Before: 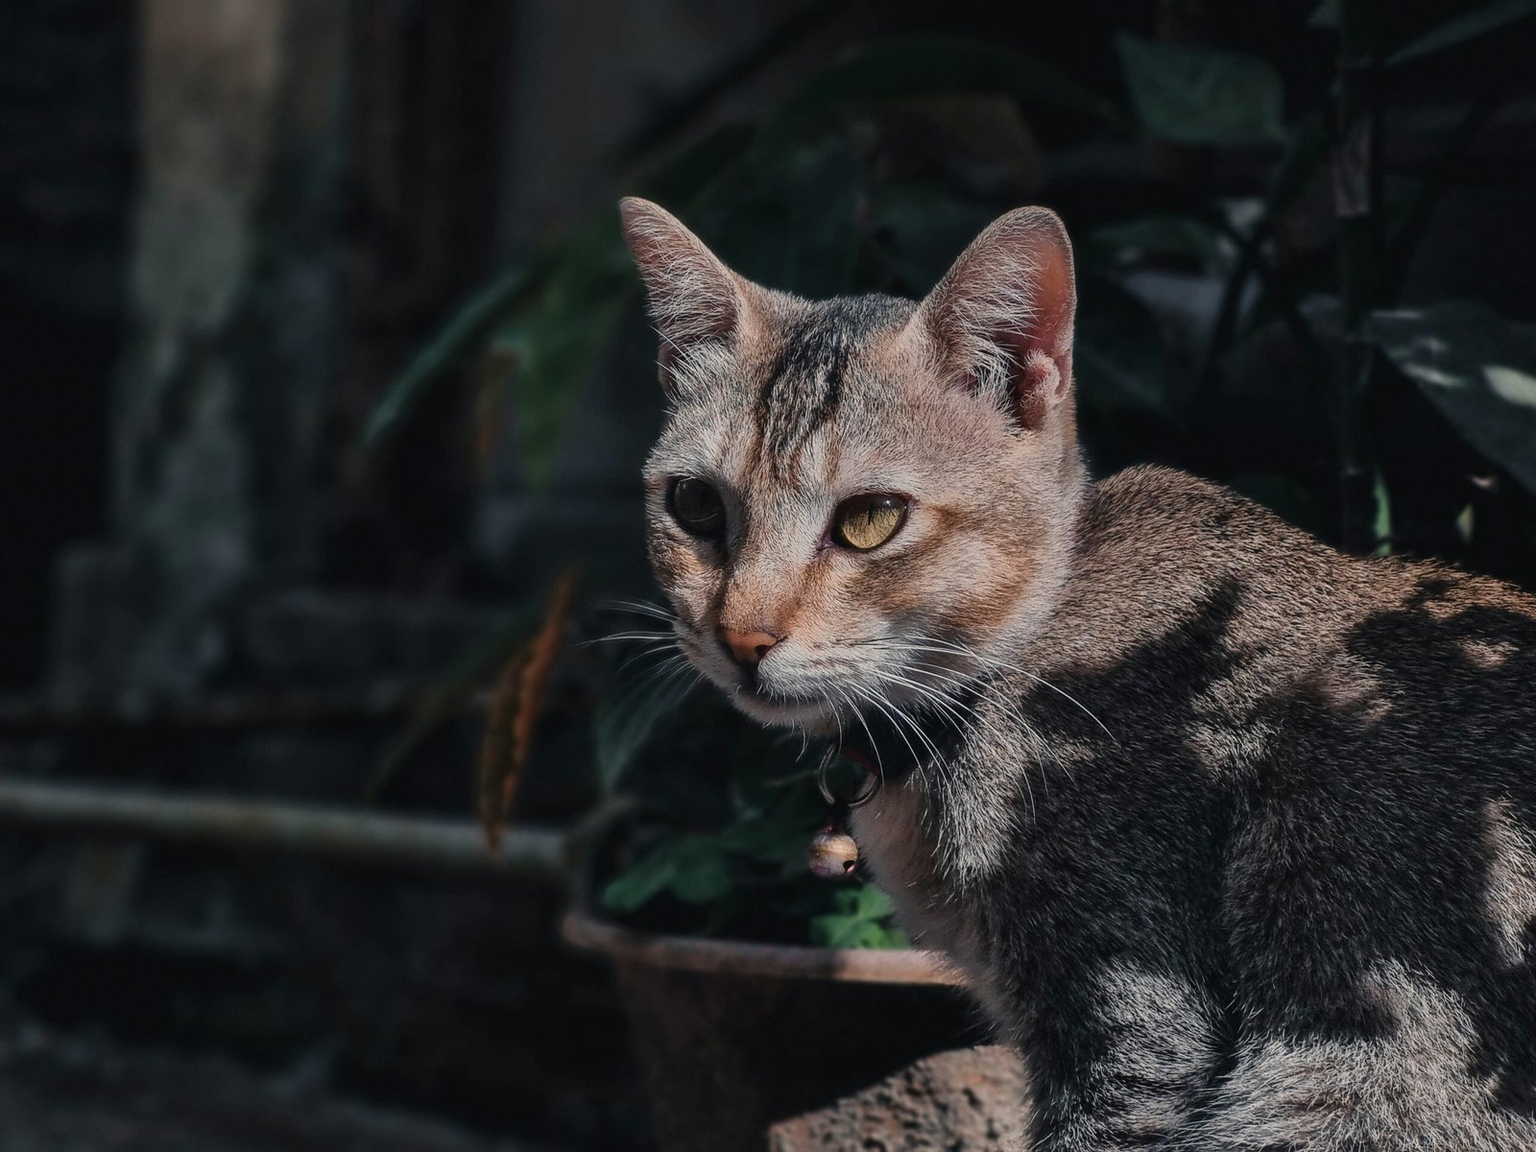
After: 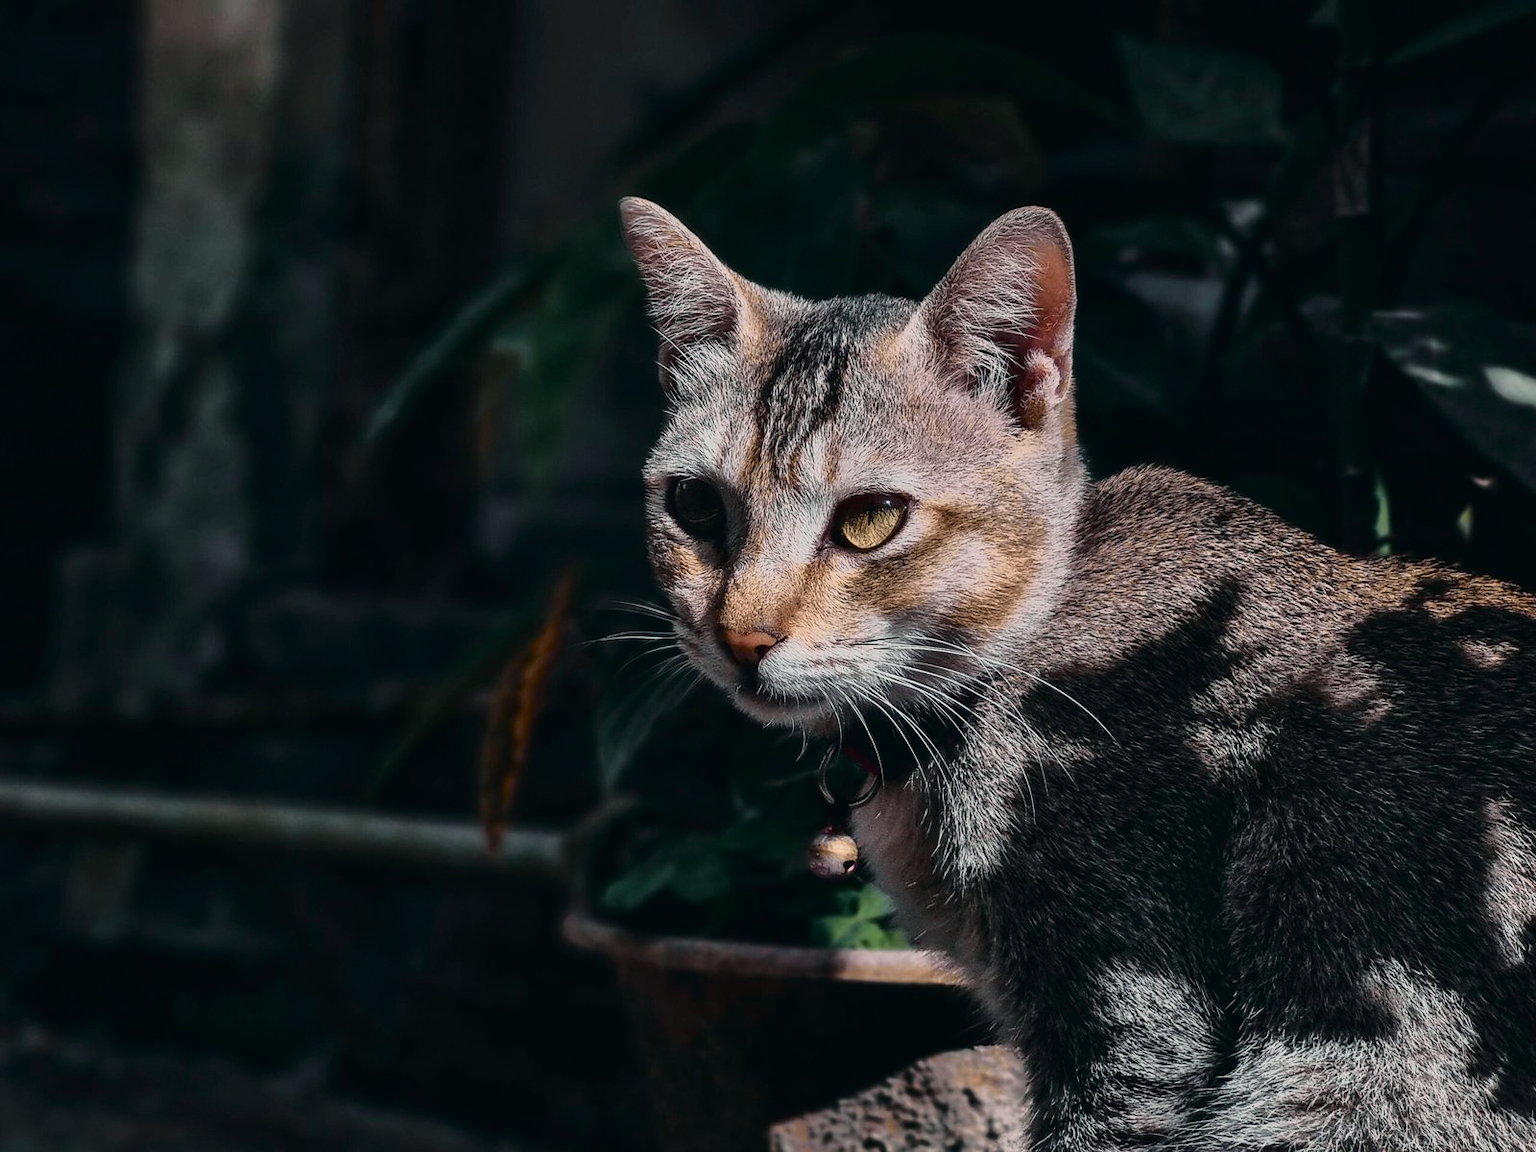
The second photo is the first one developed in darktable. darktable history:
tone curve: curves: ch0 [(0, 0.008) (0.081, 0.044) (0.177, 0.123) (0.283, 0.253) (0.416, 0.449) (0.495, 0.524) (0.661, 0.756) (0.796, 0.859) (1, 0.951)]; ch1 [(0, 0) (0.161, 0.092) (0.35, 0.33) (0.392, 0.392) (0.427, 0.426) (0.479, 0.472) (0.505, 0.5) (0.521, 0.524) (0.567, 0.564) (0.583, 0.588) (0.625, 0.627) (0.678, 0.733) (1, 1)]; ch2 [(0, 0) (0.346, 0.362) (0.404, 0.427) (0.502, 0.499) (0.531, 0.523) (0.544, 0.561) (0.58, 0.59) (0.629, 0.642) (0.717, 0.678) (1, 1)], color space Lab, independent channels, preserve colors none
